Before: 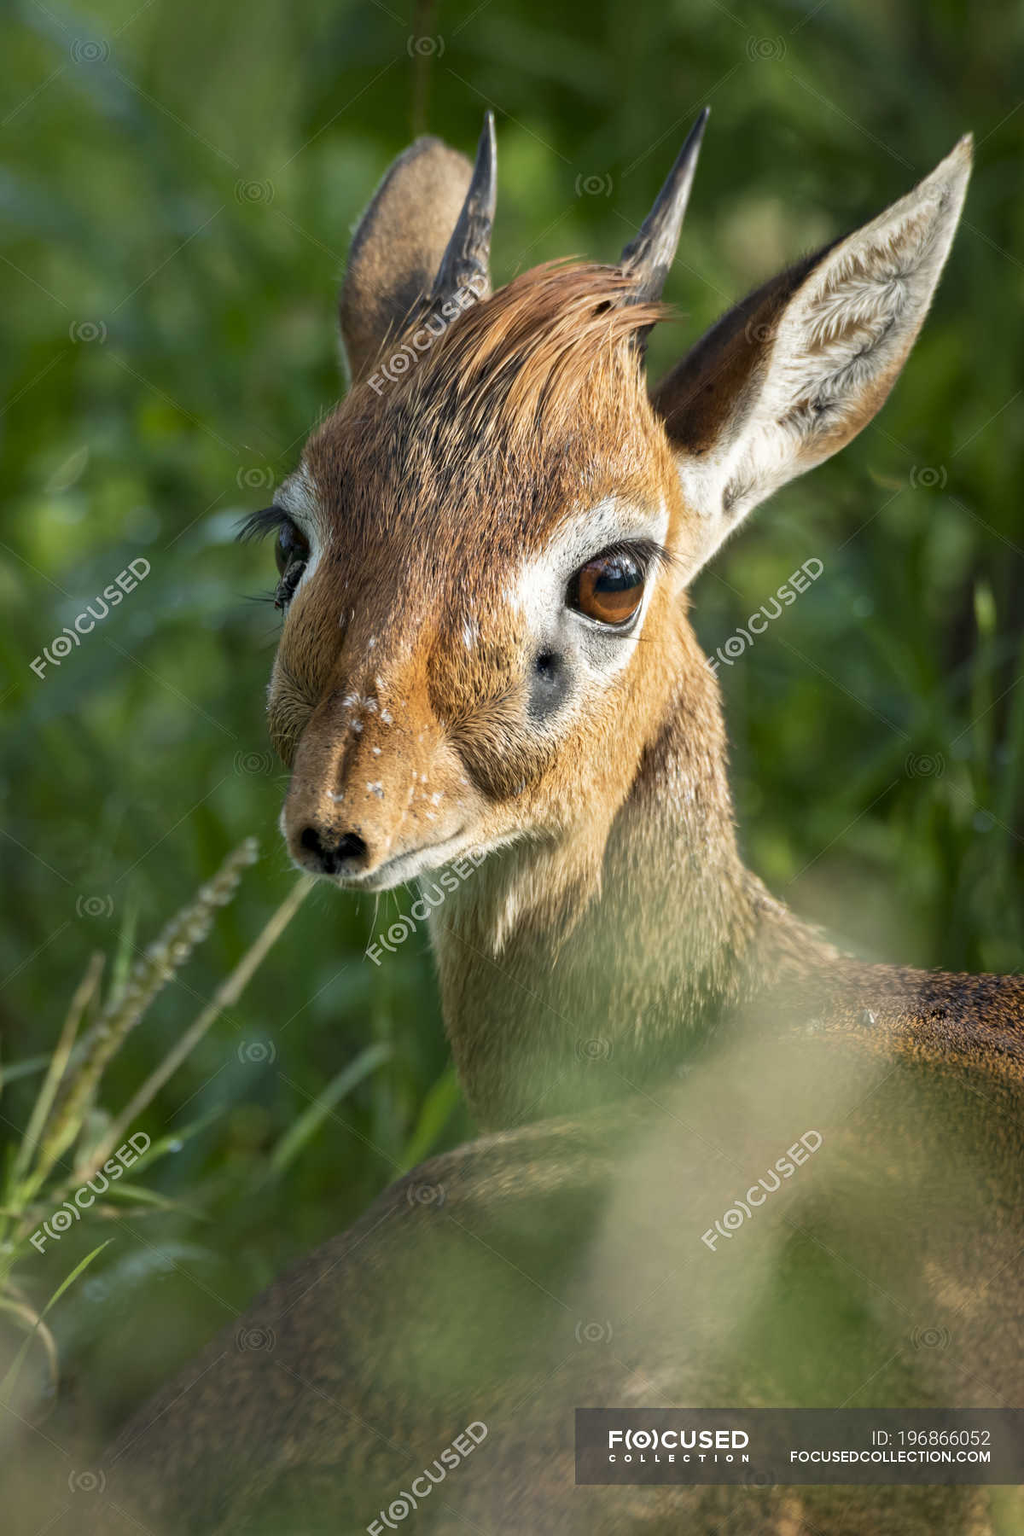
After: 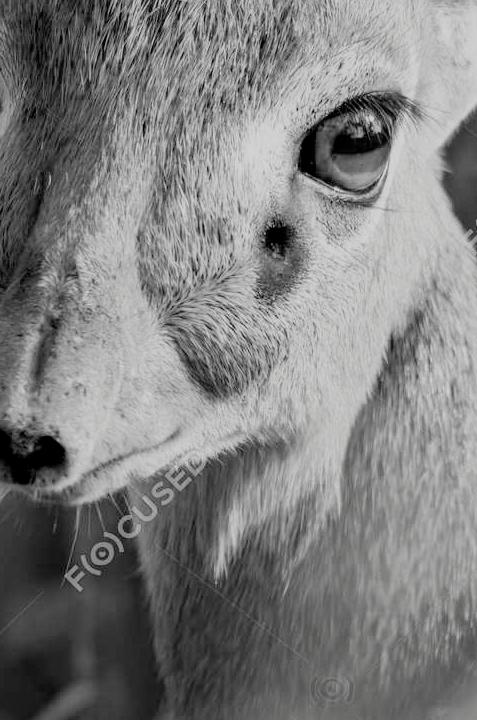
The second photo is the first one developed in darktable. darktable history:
haze removal: strength 0.288, distance 0.243, adaptive false
crop: left 30.399%, top 30.049%, right 29.85%, bottom 29.896%
color balance rgb: power › chroma 1.537%, power › hue 27.82°, perceptual saturation grading › global saturation 0.842%, contrast -19.654%
filmic rgb: black relative exposure -5.09 EV, white relative exposure 3.54 EV, hardness 3.17, contrast 1.202, highlights saturation mix -49.4%, color science v4 (2020)
